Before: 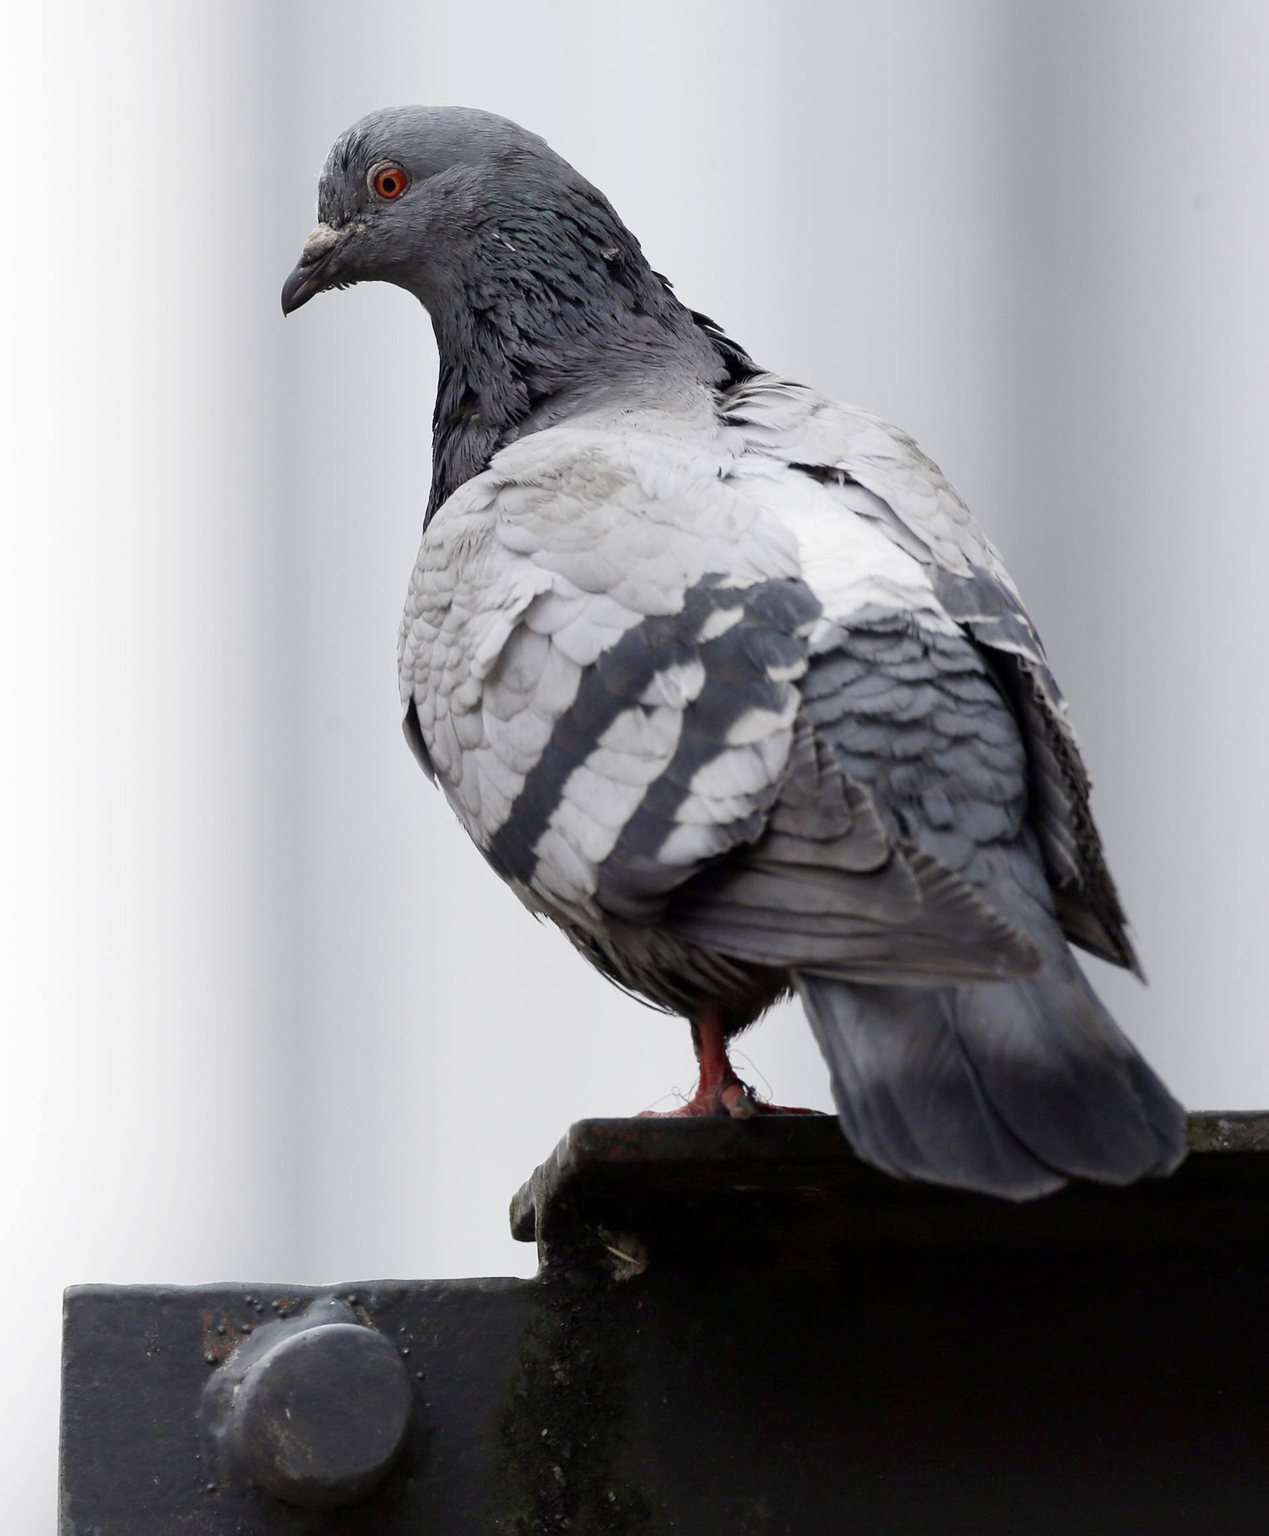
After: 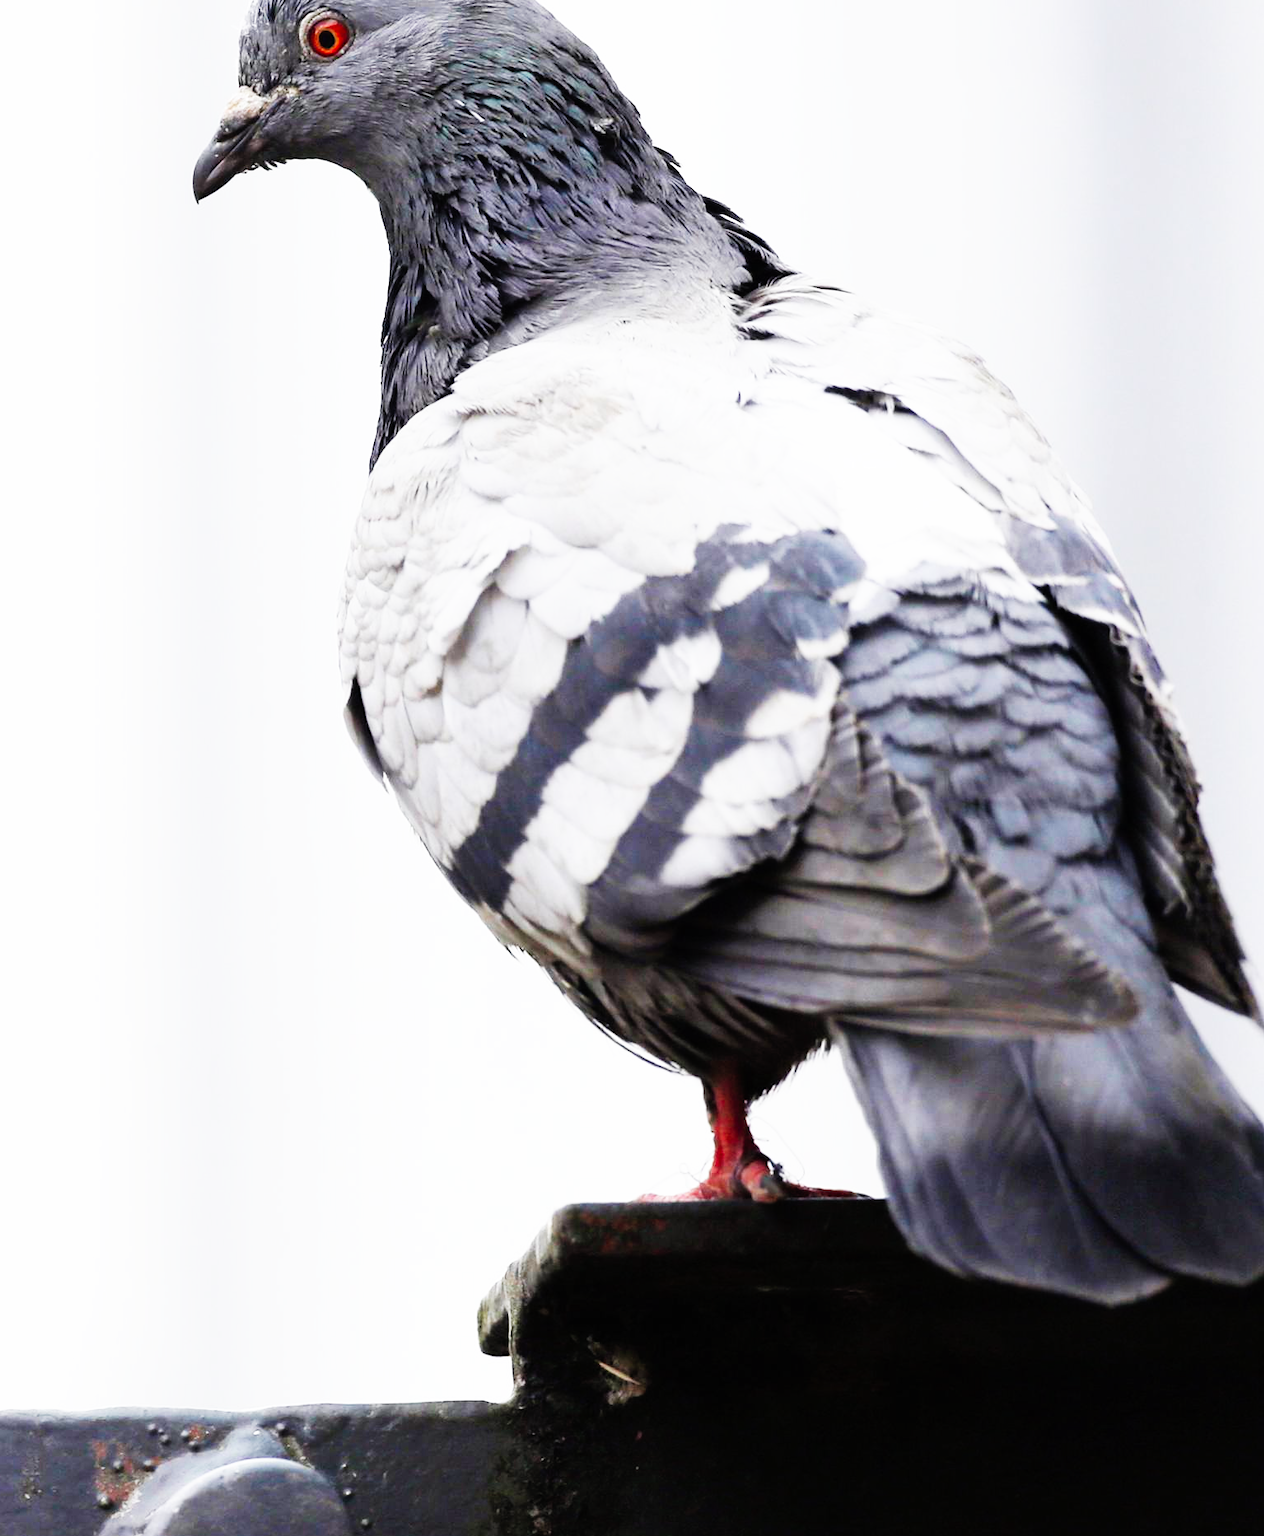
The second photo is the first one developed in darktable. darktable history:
contrast brightness saturation: contrast 0.032, brightness 0.068, saturation 0.123
base curve: curves: ch0 [(0, 0) (0.007, 0.004) (0.027, 0.03) (0.046, 0.07) (0.207, 0.54) (0.442, 0.872) (0.673, 0.972) (1, 1)], preserve colors none
crop and rotate: left 10.047%, top 9.993%, right 9.979%, bottom 9.756%
